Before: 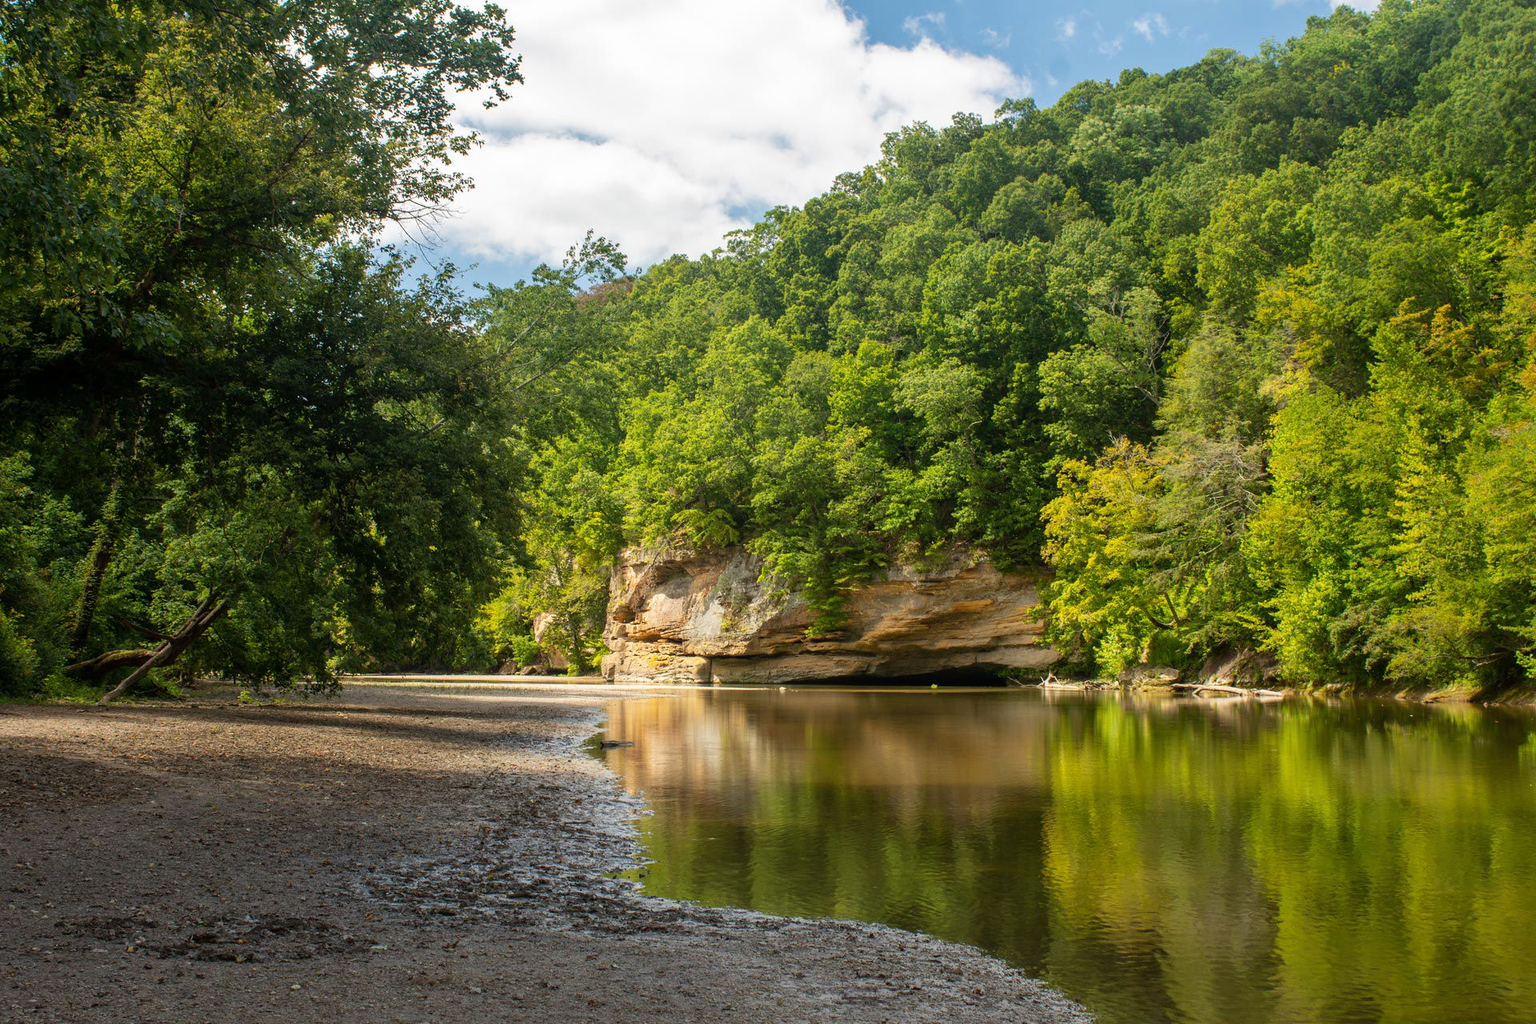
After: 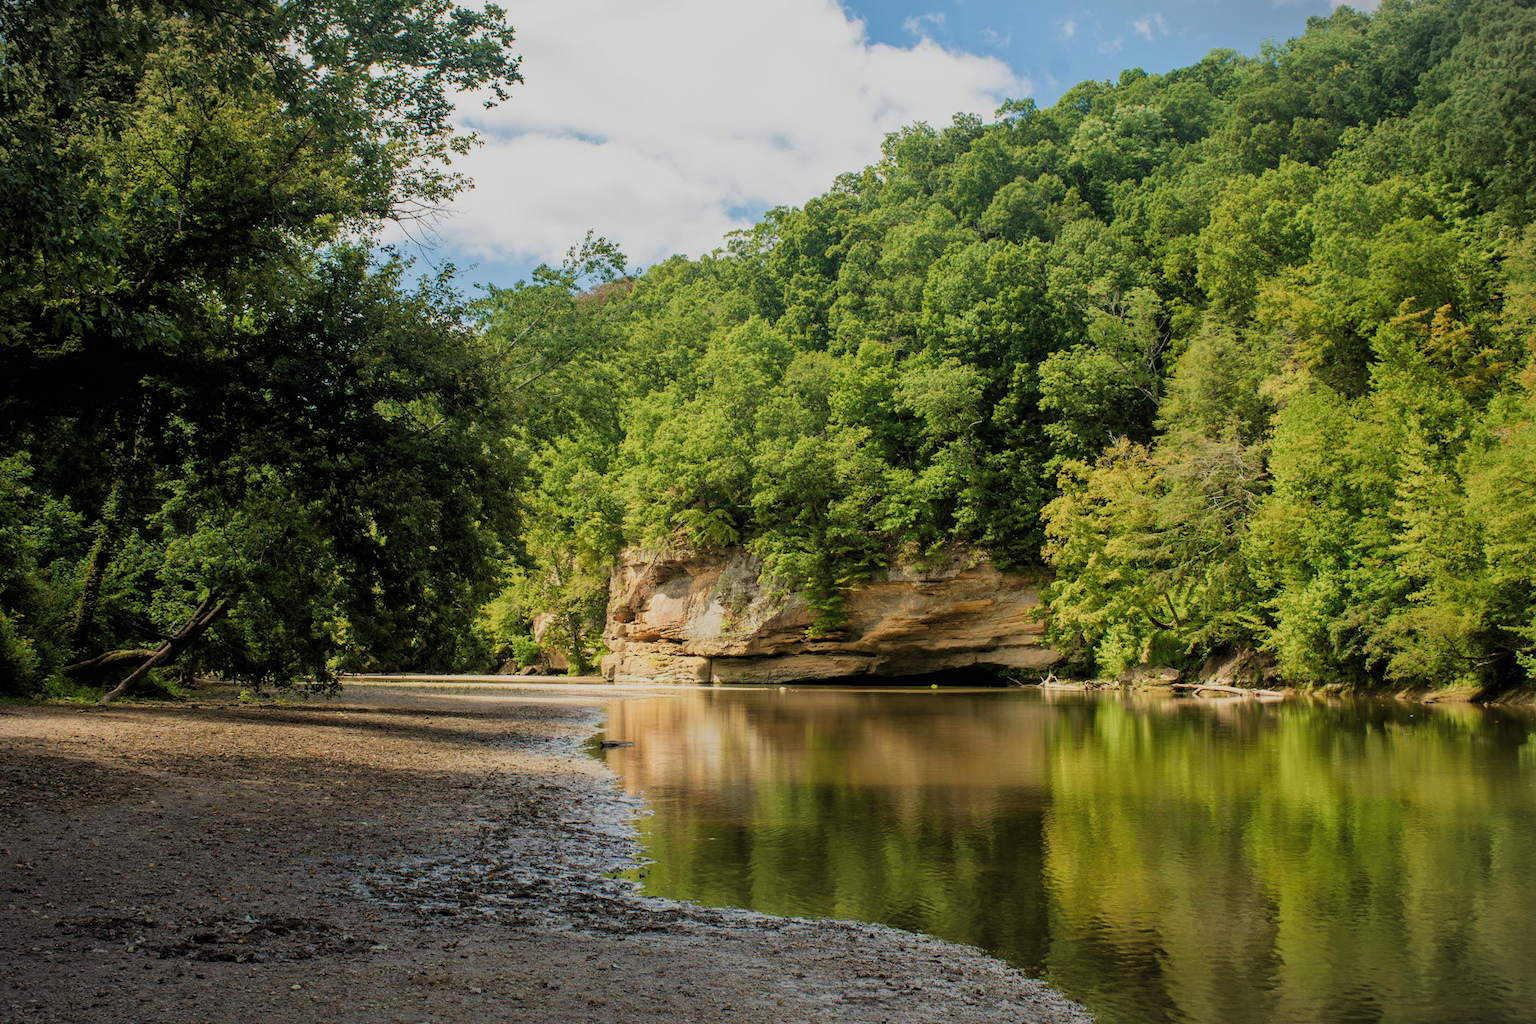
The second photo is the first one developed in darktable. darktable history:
filmic rgb: black relative exposure -7.65 EV, white relative exposure 4.56 EV, hardness 3.61, color science v4 (2020)
vignetting: fall-off start 99.36%, width/height ratio 1.309
velvia: on, module defaults
